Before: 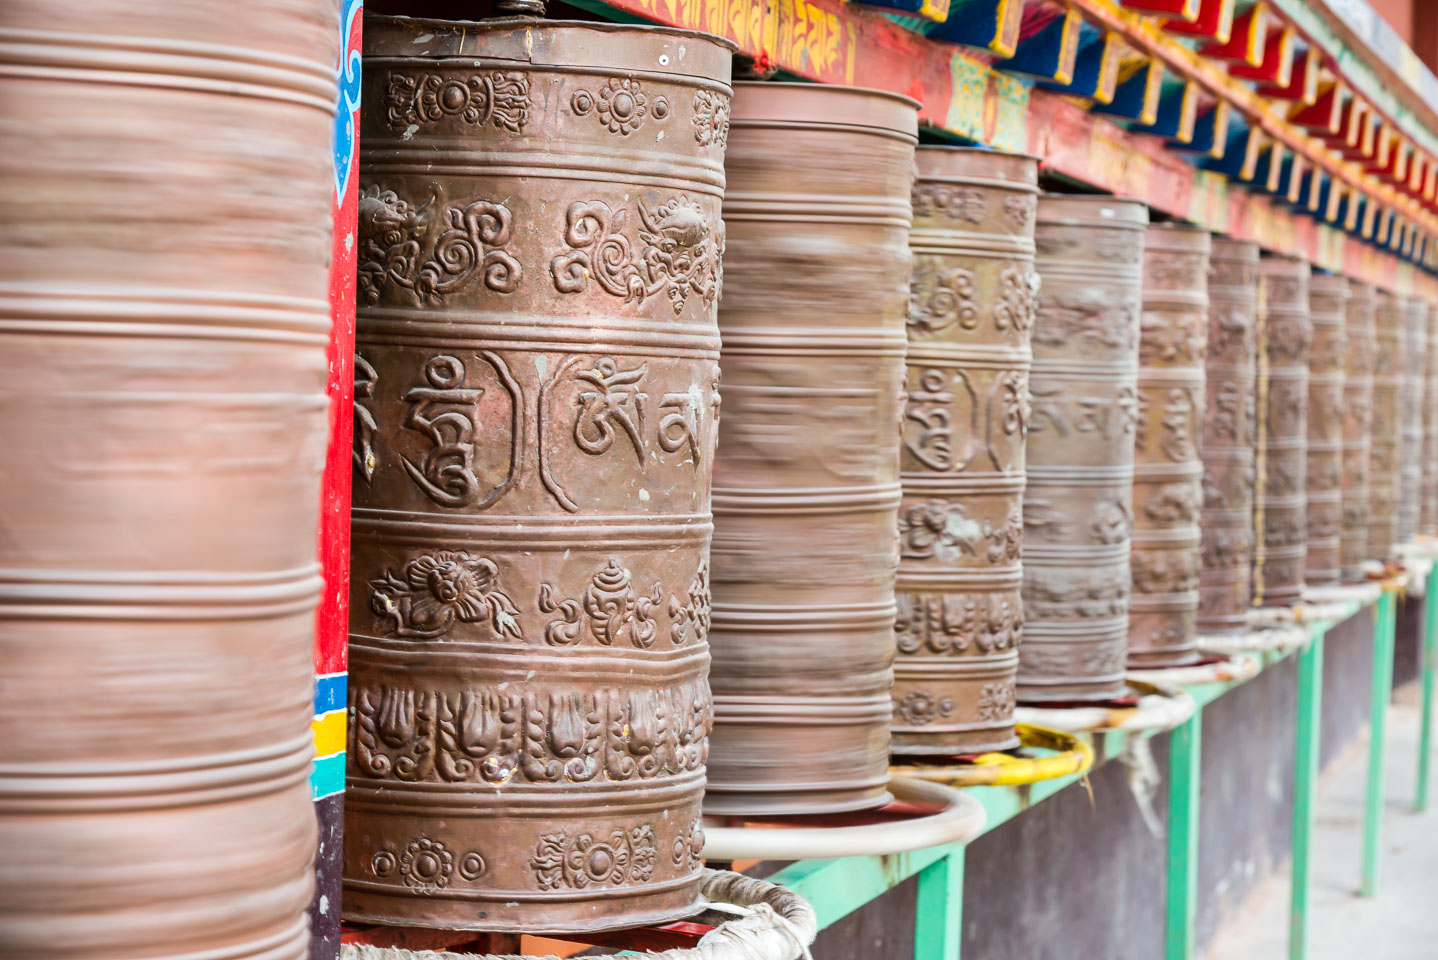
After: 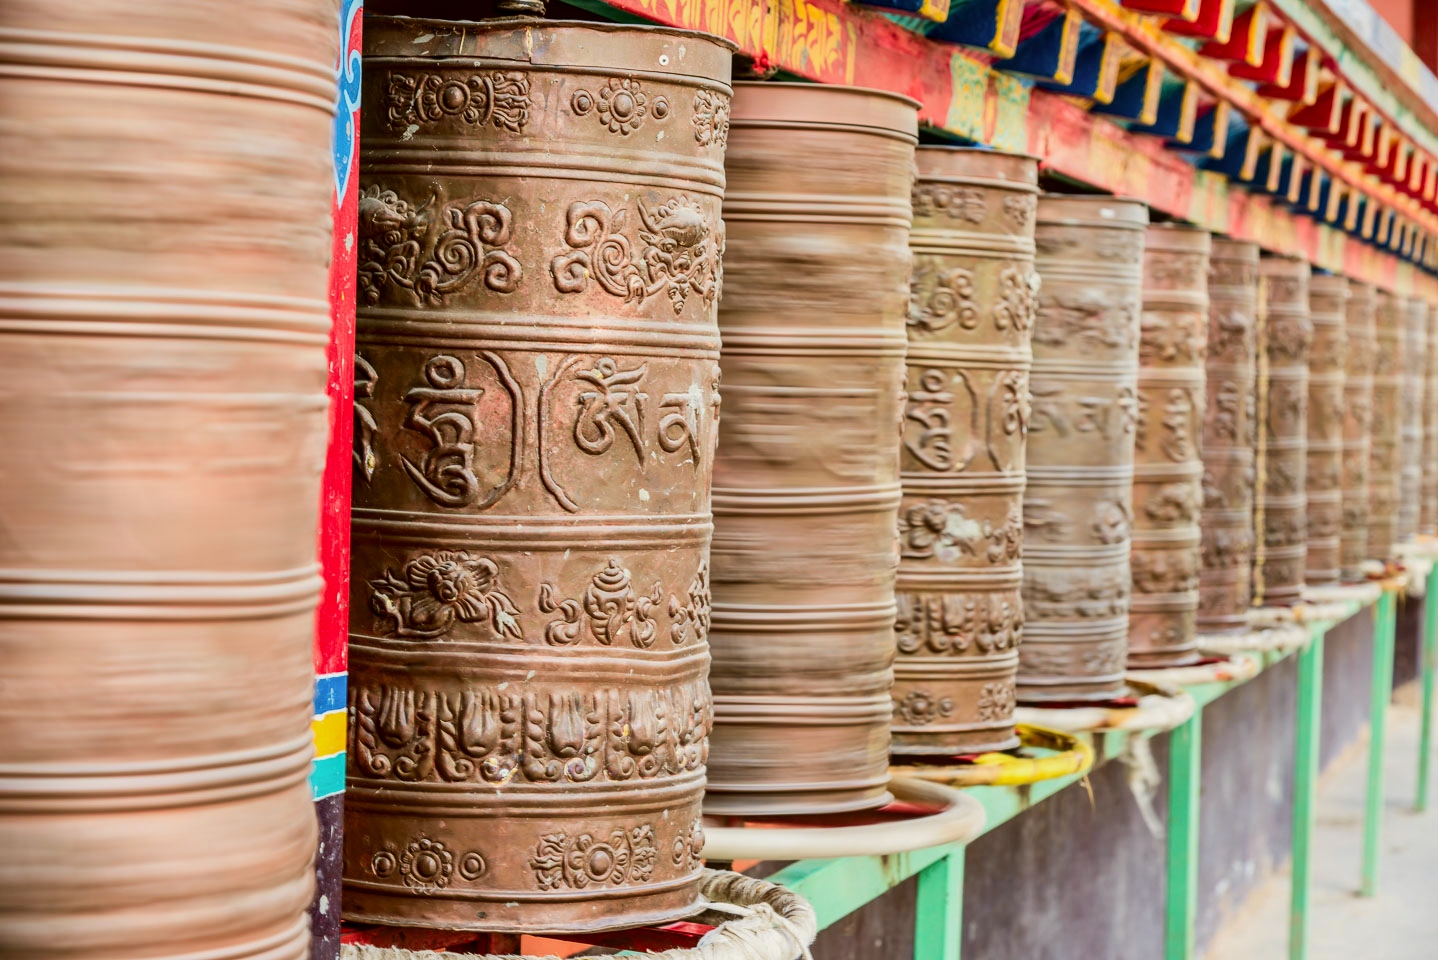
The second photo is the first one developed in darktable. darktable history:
local contrast: on, module defaults
tone equalizer: on, module defaults
base curve: curves: ch0 [(0, 0) (0.74, 0.67) (1, 1)]
tone curve: curves: ch0 [(0, 0) (0.091, 0.066) (0.184, 0.16) (0.491, 0.519) (0.748, 0.765) (1, 0.919)]; ch1 [(0, 0) (0.179, 0.173) (0.322, 0.32) (0.424, 0.424) (0.502, 0.504) (0.56, 0.575) (0.631, 0.675) (0.777, 0.806) (1, 1)]; ch2 [(0, 0) (0.434, 0.447) (0.485, 0.495) (0.524, 0.563) (0.676, 0.691) (1, 1)], color space Lab, independent channels, preserve colors none
